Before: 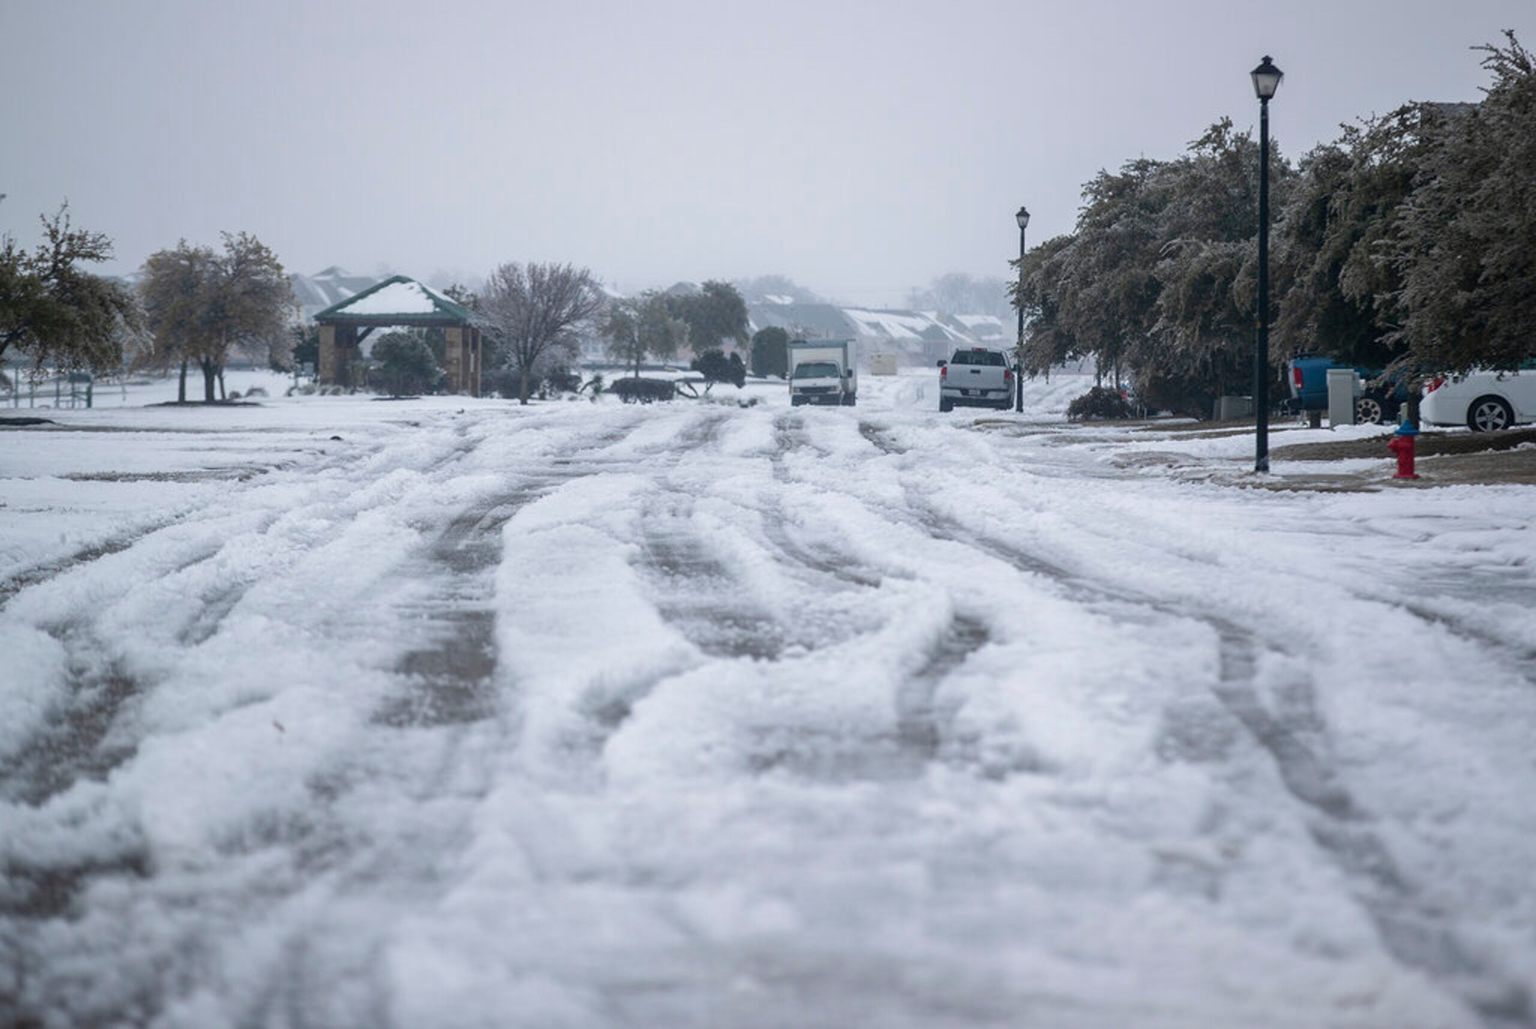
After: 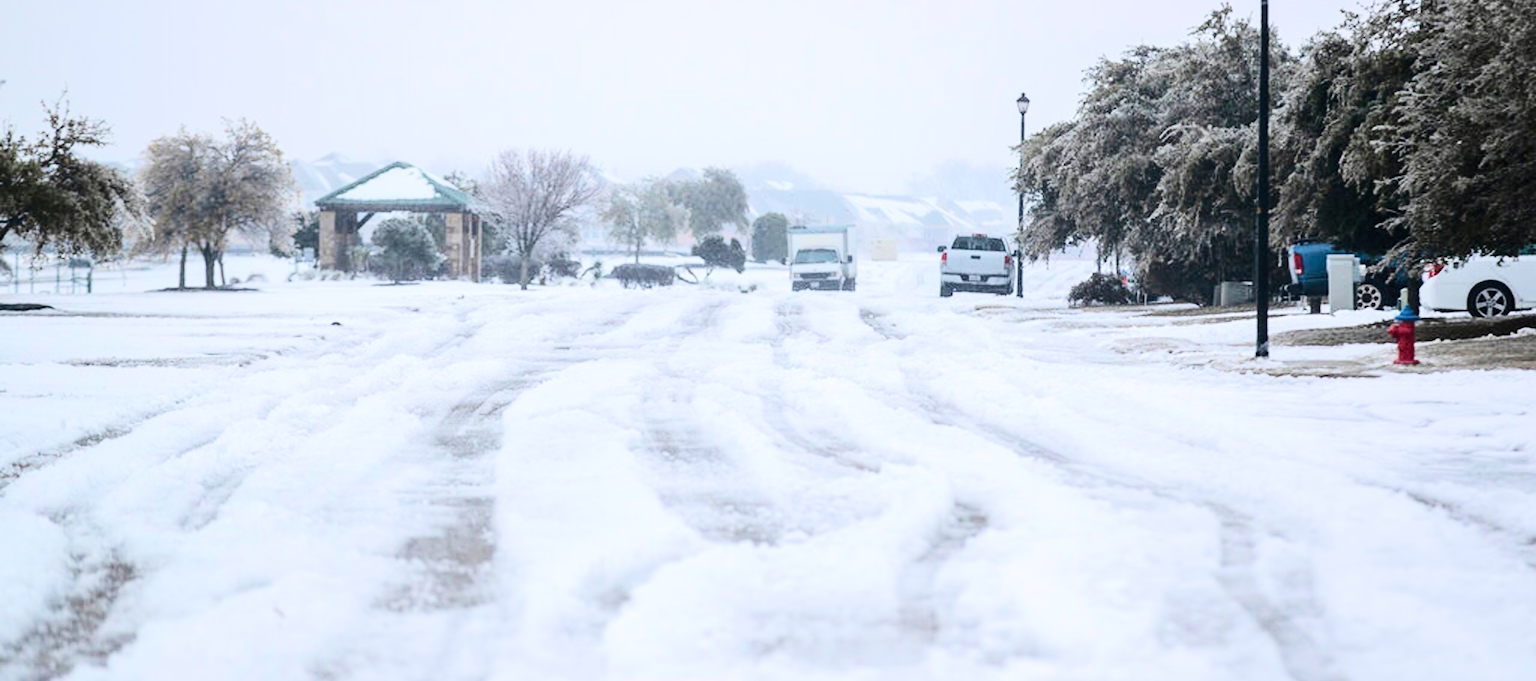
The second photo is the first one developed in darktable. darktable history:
crop: top 11.178%, bottom 22.625%
tone equalizer: -7 EV 0.157 EV, -6 EV 0.637 EV, -5 EV 1.18 EV, -4 EV 1.31 EV, -3 EV 1.12 EV, -2 EV 0.6 EV, -1 EV 0.167 EV, edges refinement/feathering 500, mask exposure compensation -1.57 EV, preserve details no
contrast brightness saturation: contrast 0.244, brightness 0.09
exposure: exposure 0.083 EV, compensate exposure bias true, compensate highlight preservation false
